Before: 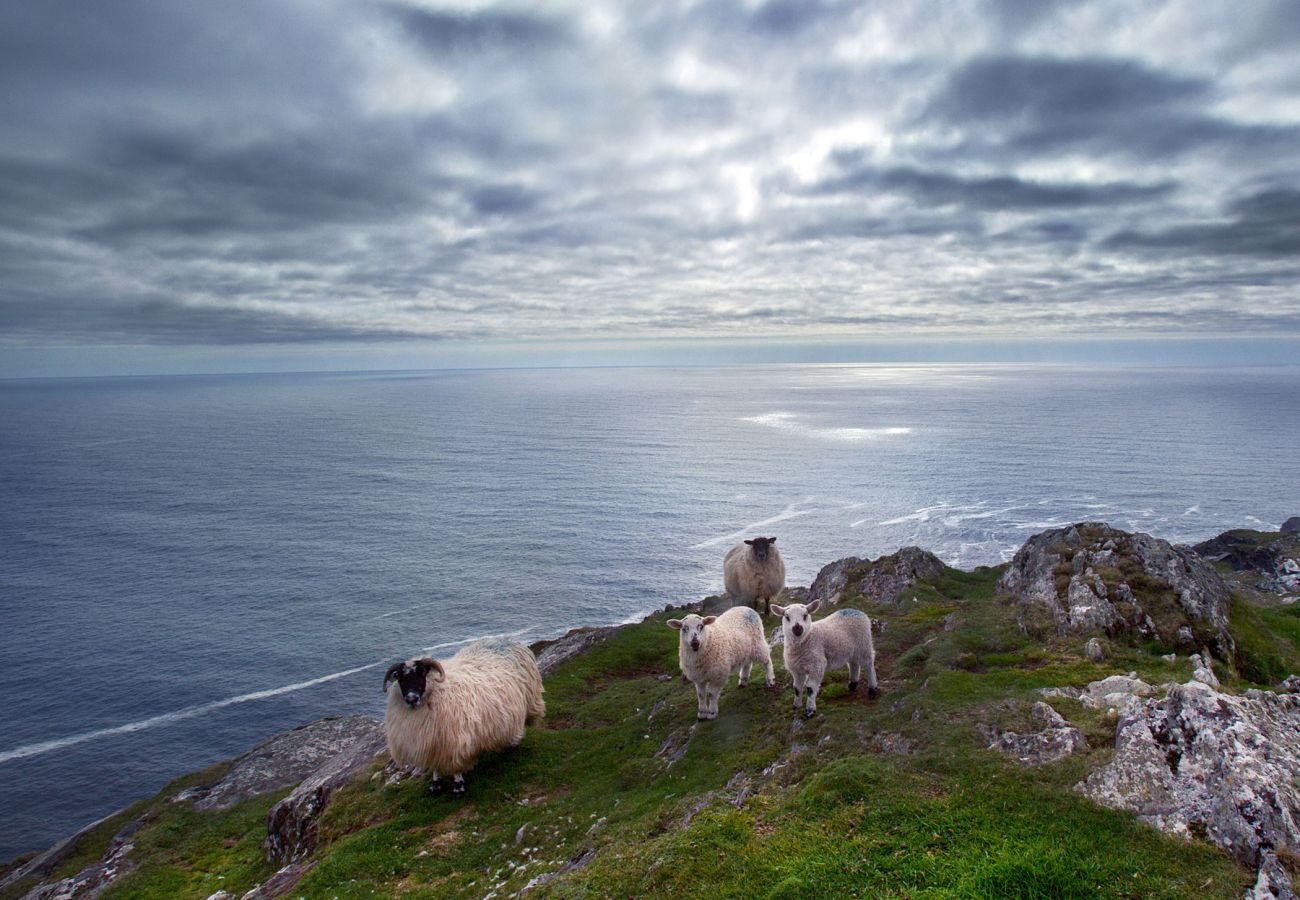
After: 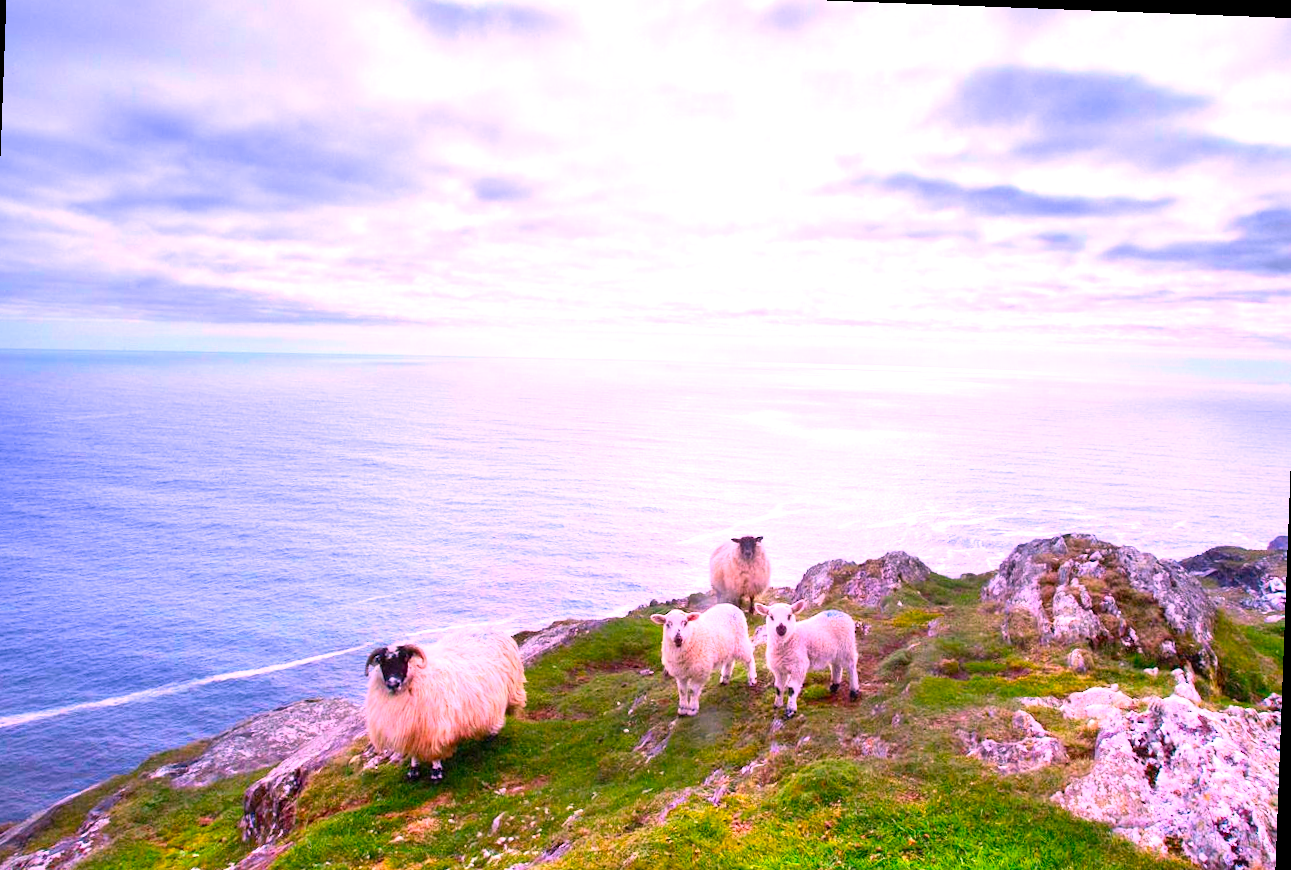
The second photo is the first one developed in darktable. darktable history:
crop: left 1.964%, top 3.251%, right 1.122%, bottom 4.933%
rotate and perspective: rotation 2.17°, automatic cropping off
exposure: exposure 1.2 EV, compensate highlight preservation false
white balance: red 1.188, blue 1.11
contrast brightness saturation: contrast 0.2, brightness 0.2, saturation 0.8
